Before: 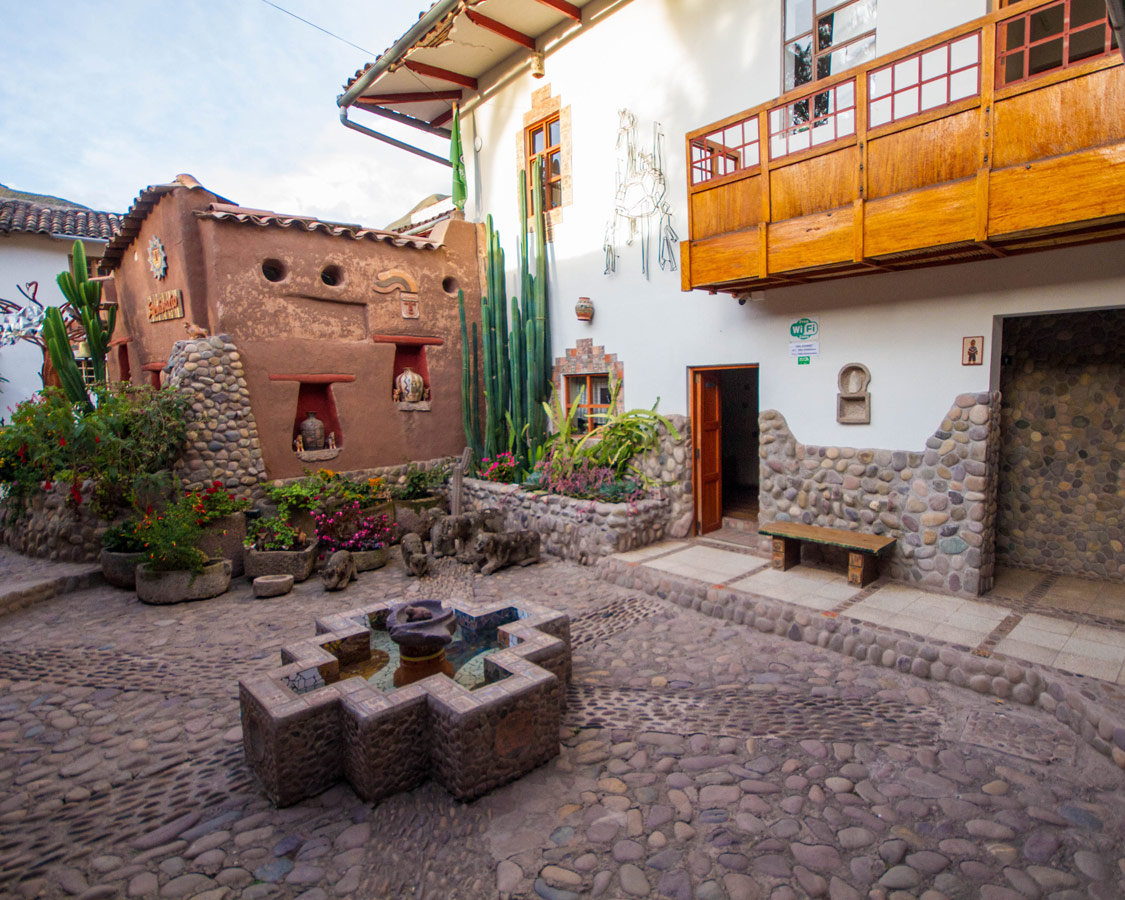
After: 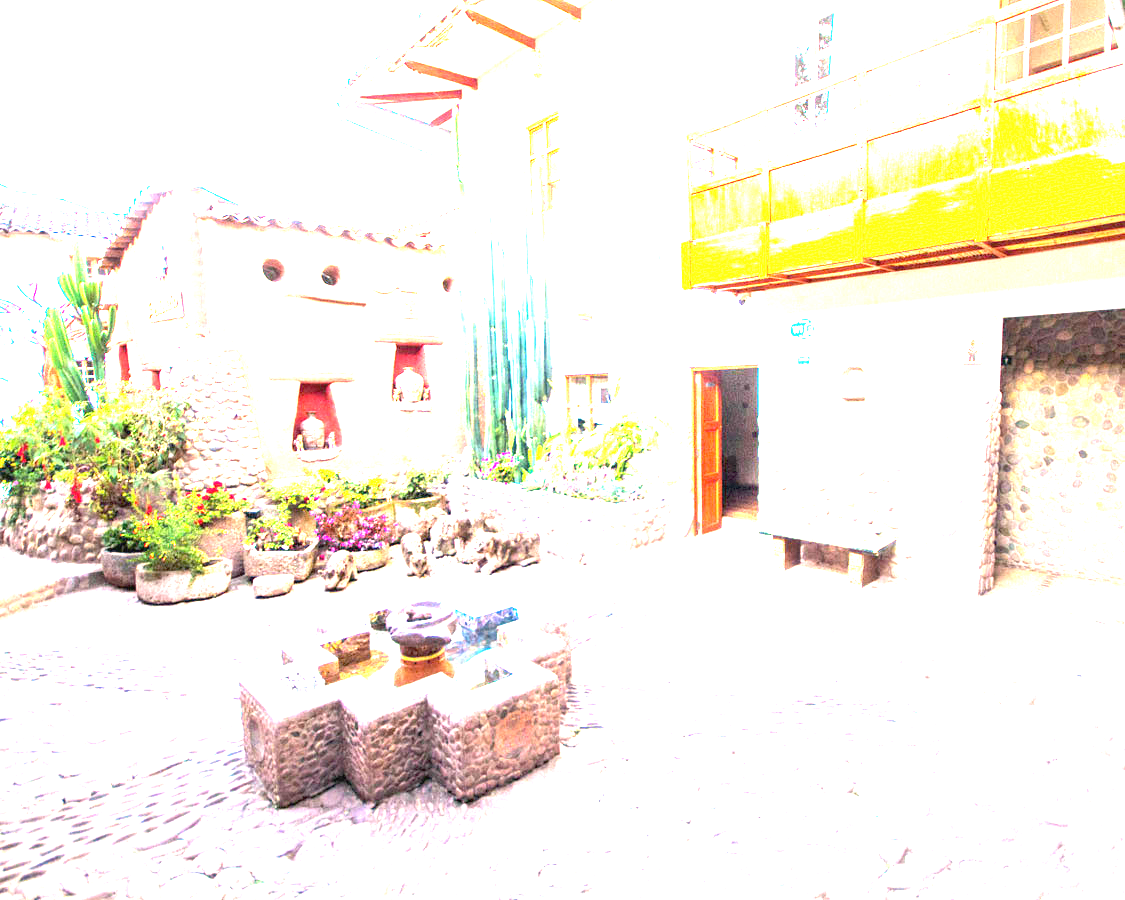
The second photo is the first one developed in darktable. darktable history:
exposure: black level correction 0, exposure 4.065 EV, compensate exposure bias true, compensate highlight preservation false
tone equalizer: -8 EV -0.422 EV, -7 EV -0.416 EV, -6 EV -0.352 EV, -5 EV -0.24 EV, -3 EV 0.251 EV, -2 EV 0.351 EV, -1 EV 0.411 EV, +0 EV 0.443 EV
